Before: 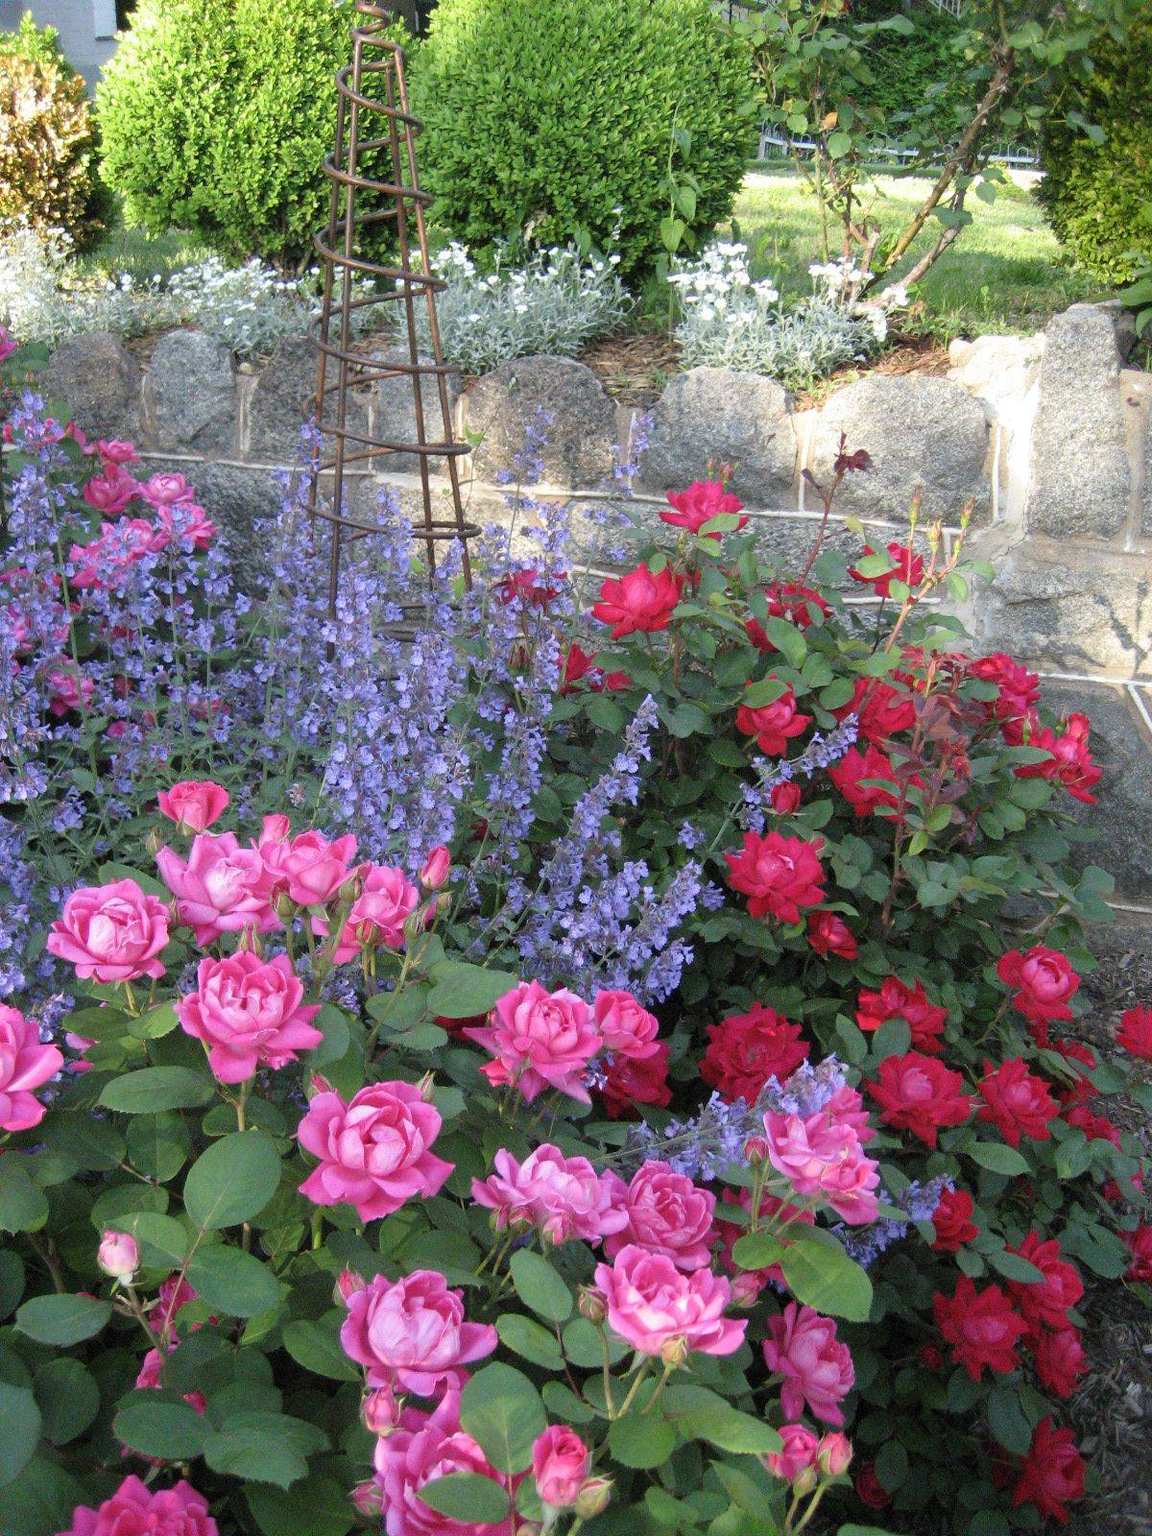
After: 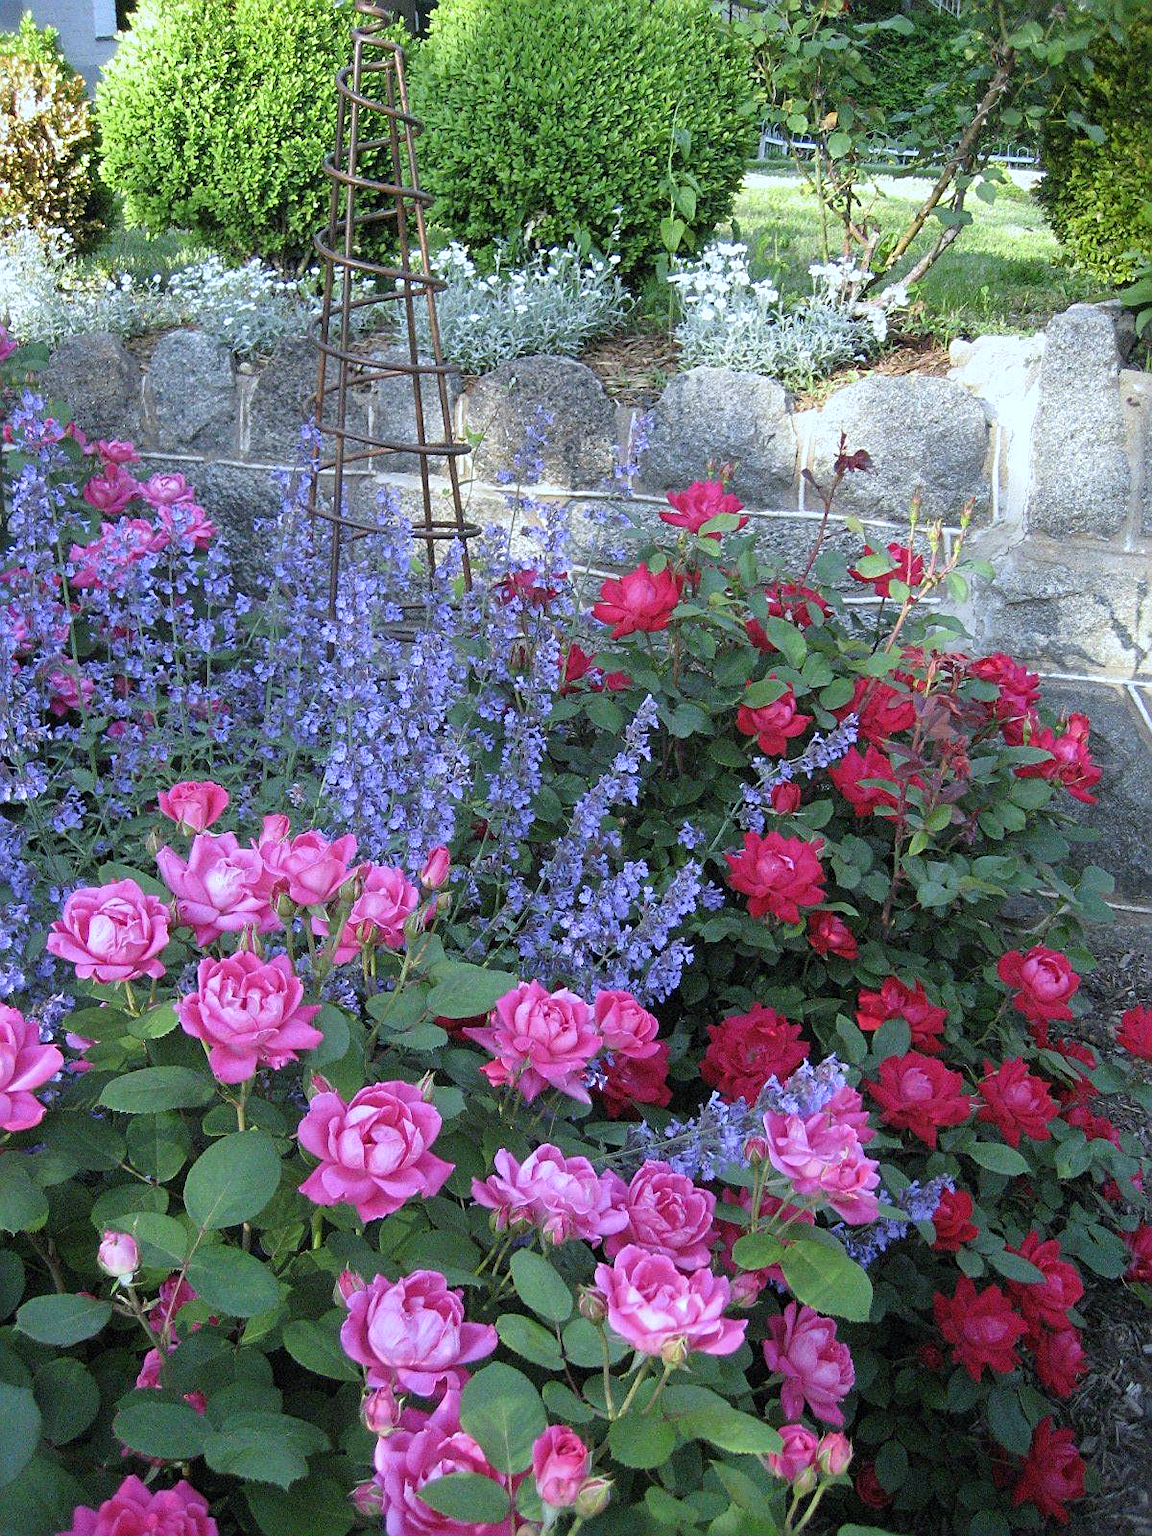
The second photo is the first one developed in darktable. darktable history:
levels: mode automatic, black 0.023%, white 99.97%, levels [0.062, 0.494, 0.925]
white balance: red 0.924, blue 1.095
sharpen: on, module defaults
